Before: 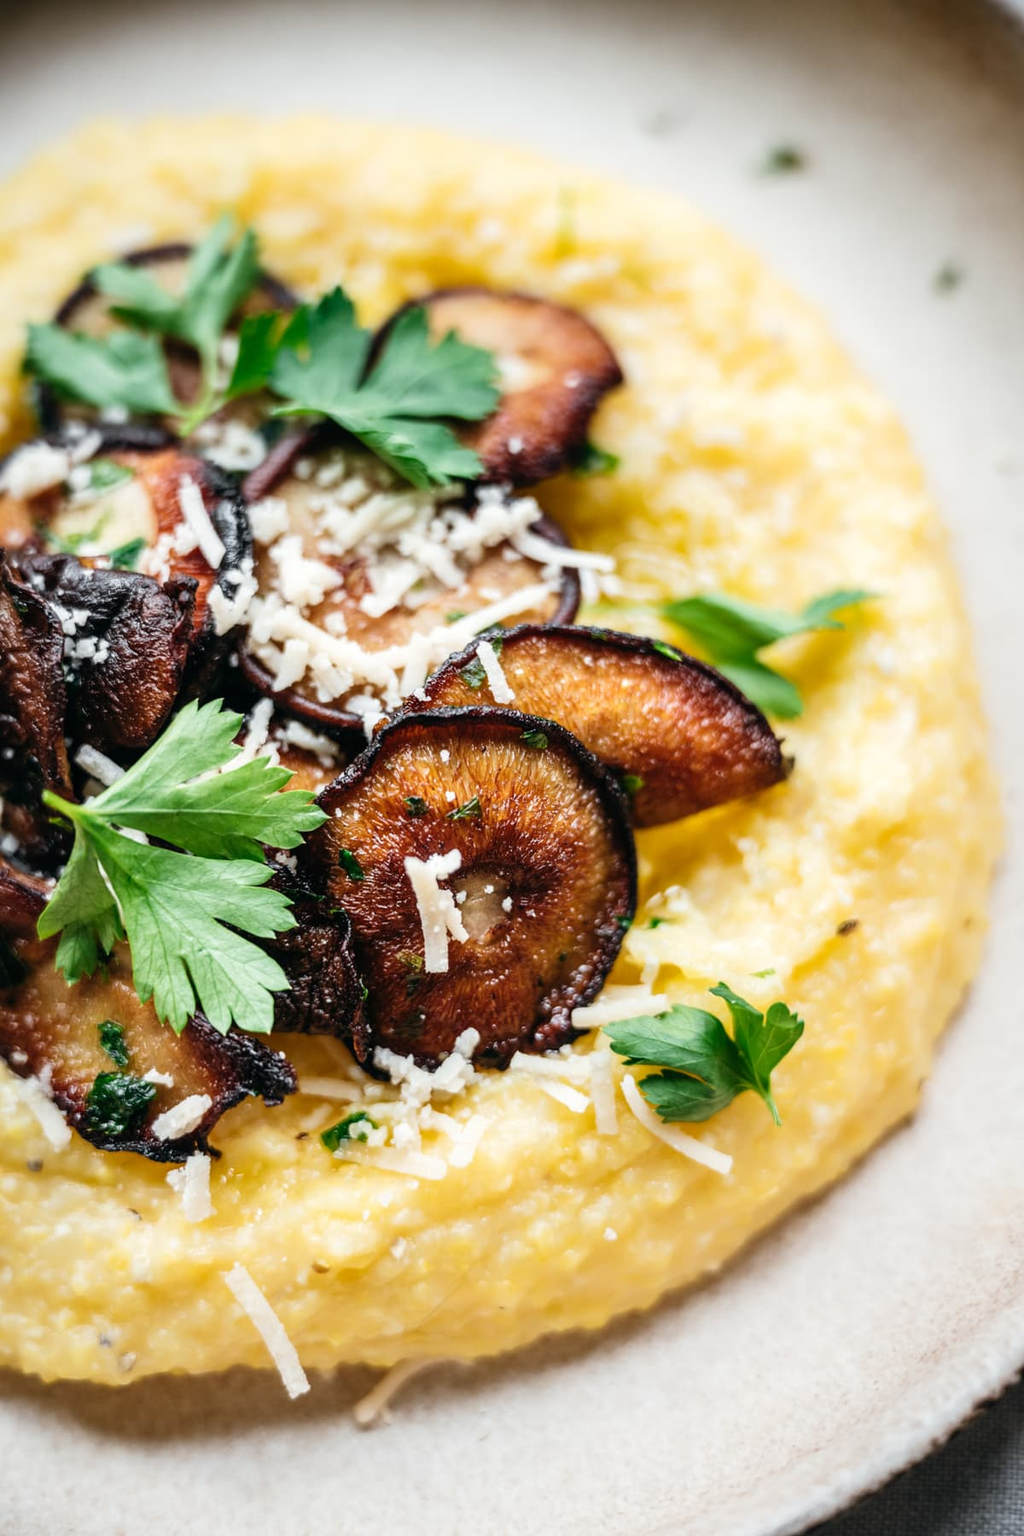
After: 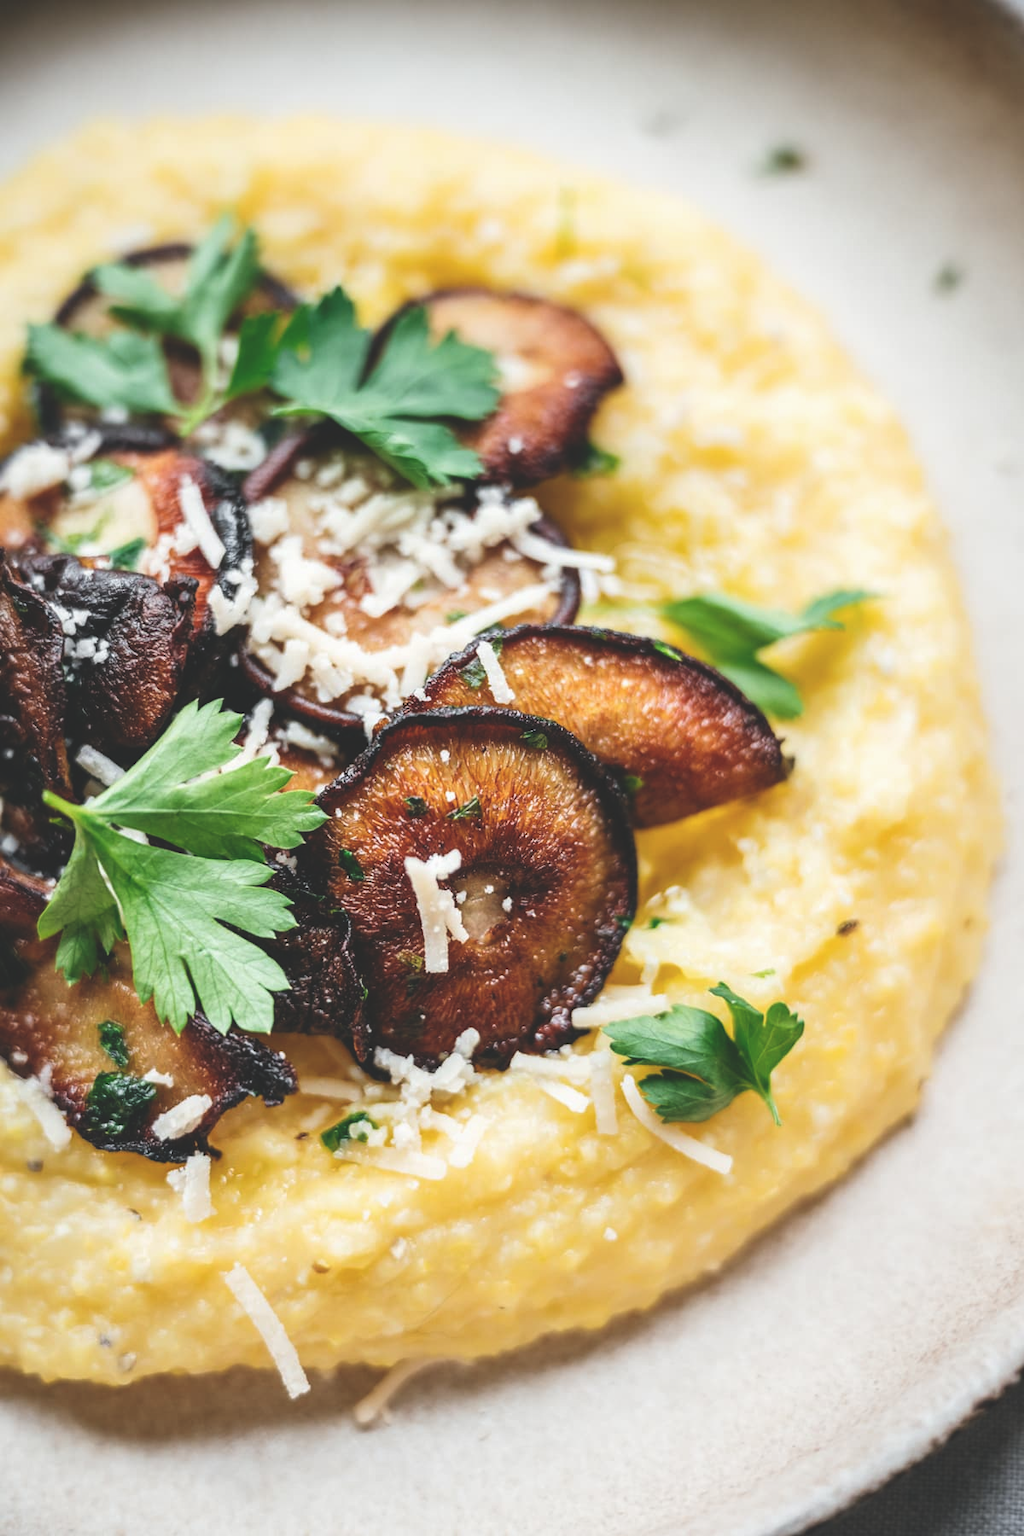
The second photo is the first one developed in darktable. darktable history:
exposure: black level correction -0.022, exposure -0.034 EV, compensate exposure bias true, compensate highlight preservation false
